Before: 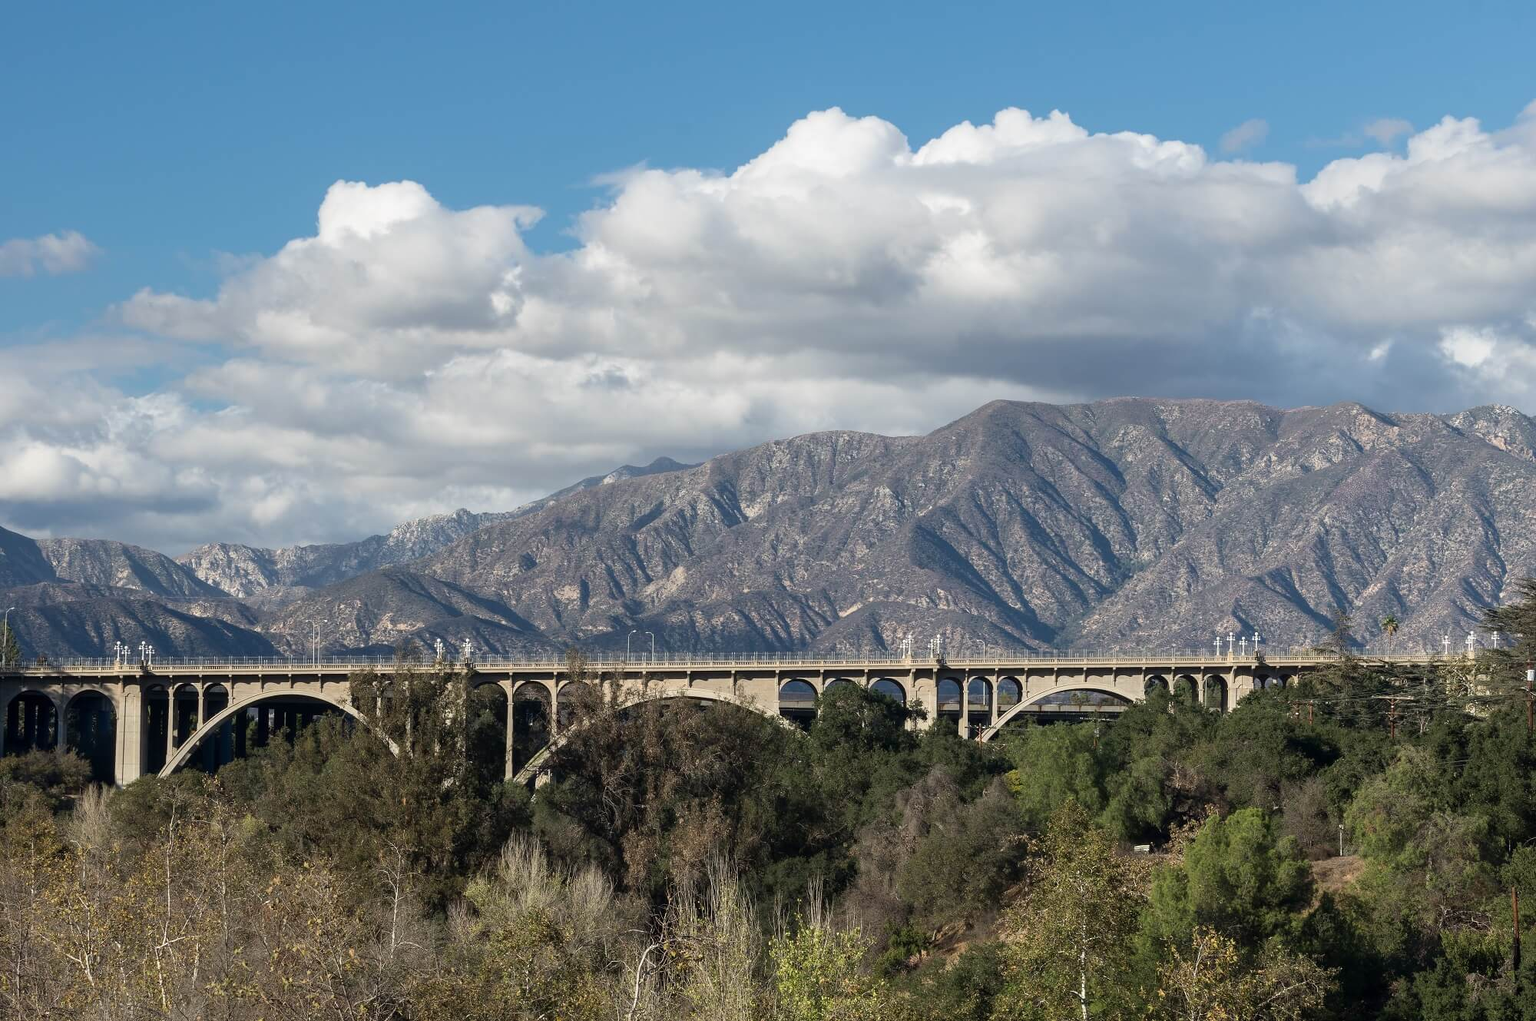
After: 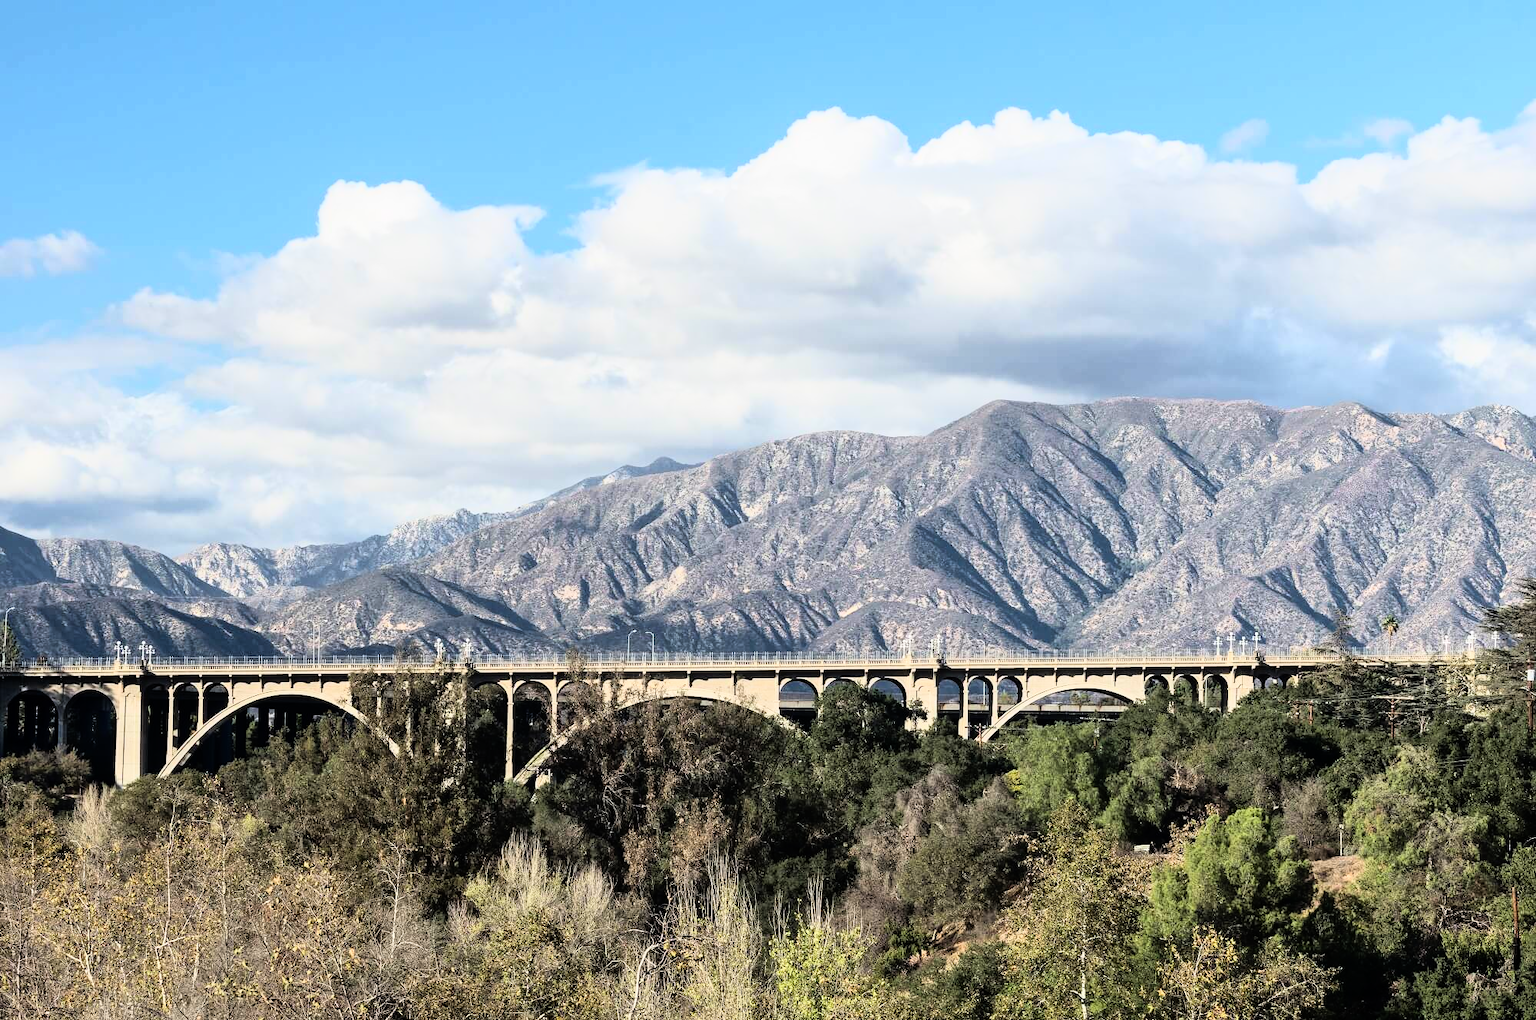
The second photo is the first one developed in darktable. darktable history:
tone equalizer: -8 EV 0.25 EV, -7 EV 0.417 EV, -6 EV 0.417 EV, -5 EV 0.25 EV, -3 EV -0.25 EV, -2 EV -0.417 EV, -1 EV -0.417 EV, +0 EV -0.25 EV, edges refinement/feathering 500, mask exposure compensation -1.57 EV, preserve details guided filter
rgb curve: curves: ch0 [(0, 0) (0.21, 0.15) (0.24, 0.21) (0.5, 0.75) (0.75, 0.96) (0.89, 0.99) (1, 1)]; ch1 [(0, 0.02) (0.21, 0.13) (0.25, 0.2) (0.5, 0.67) (0.75, 0.9) (0.89, 0.97) (1, 1)]; ch2 [(0, 0.02) (0.21, 0.13) (0.25, 0.2) (0.5, 0.67) (0.75, 0.9) (0.89, 0.97) (1, 1)], compensate middle gray true
